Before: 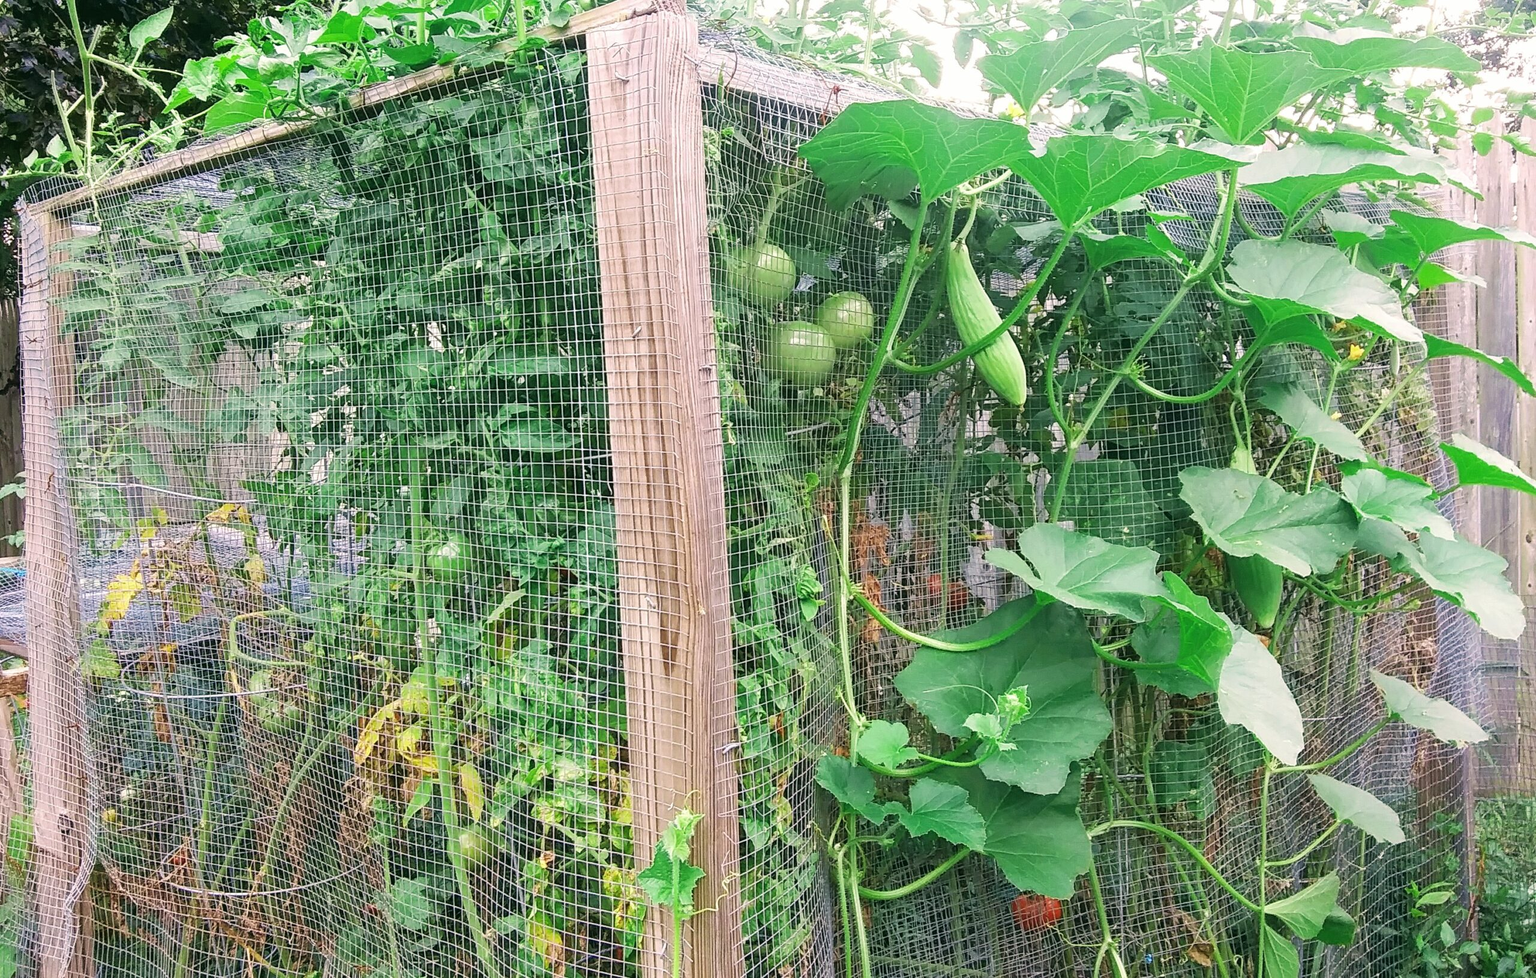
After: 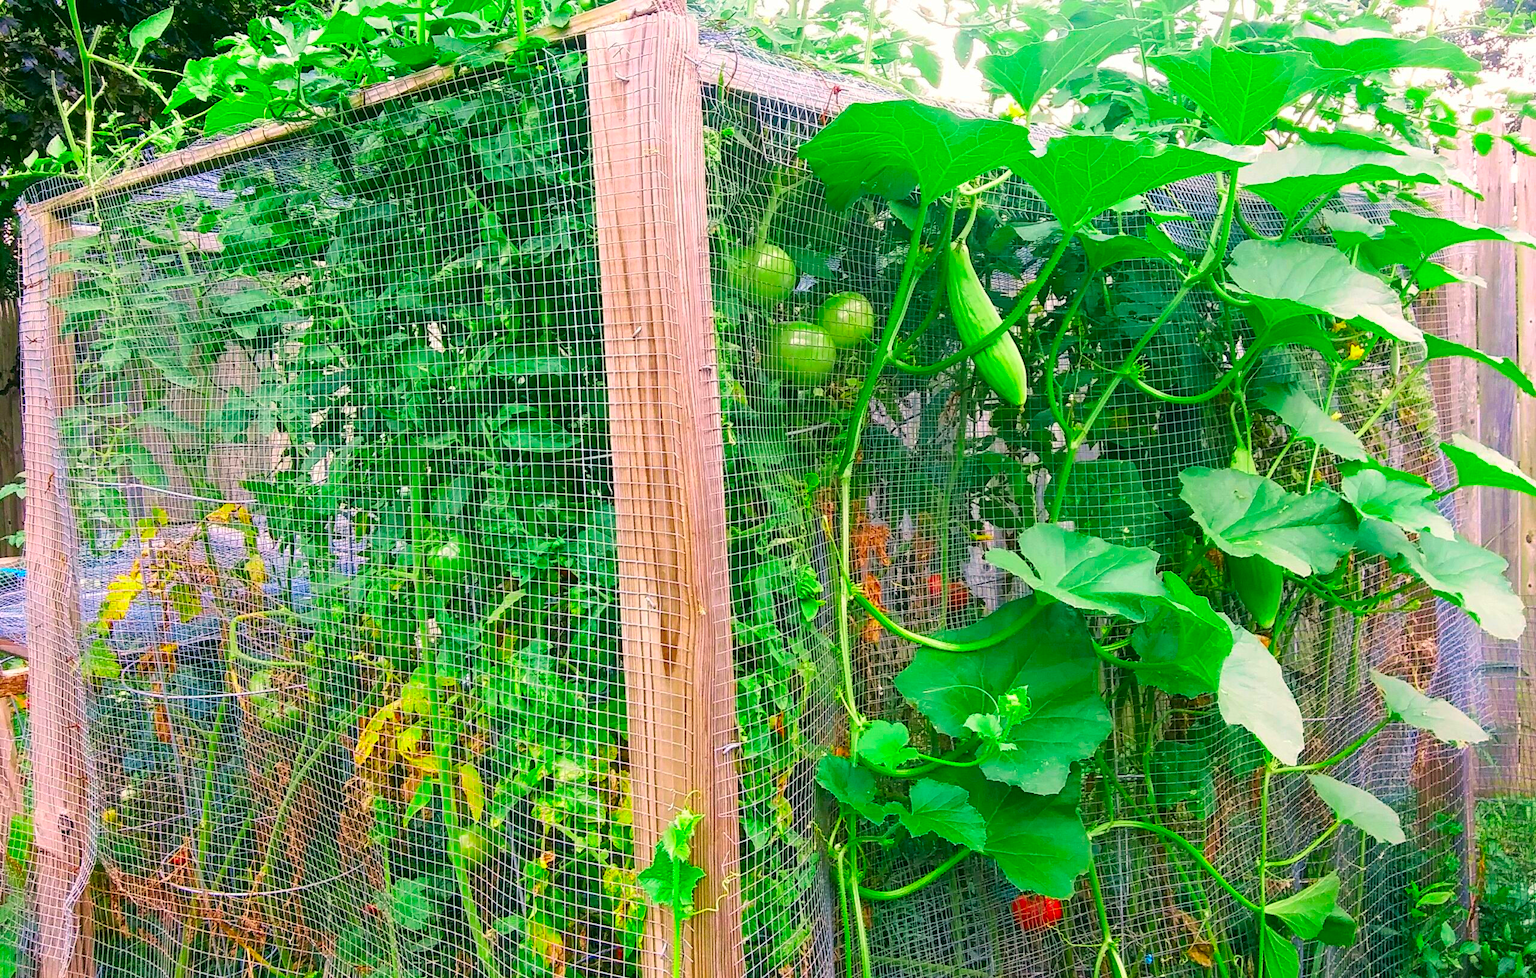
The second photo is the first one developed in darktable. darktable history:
color correction: highlights b* 0.047, saturation 2.13
